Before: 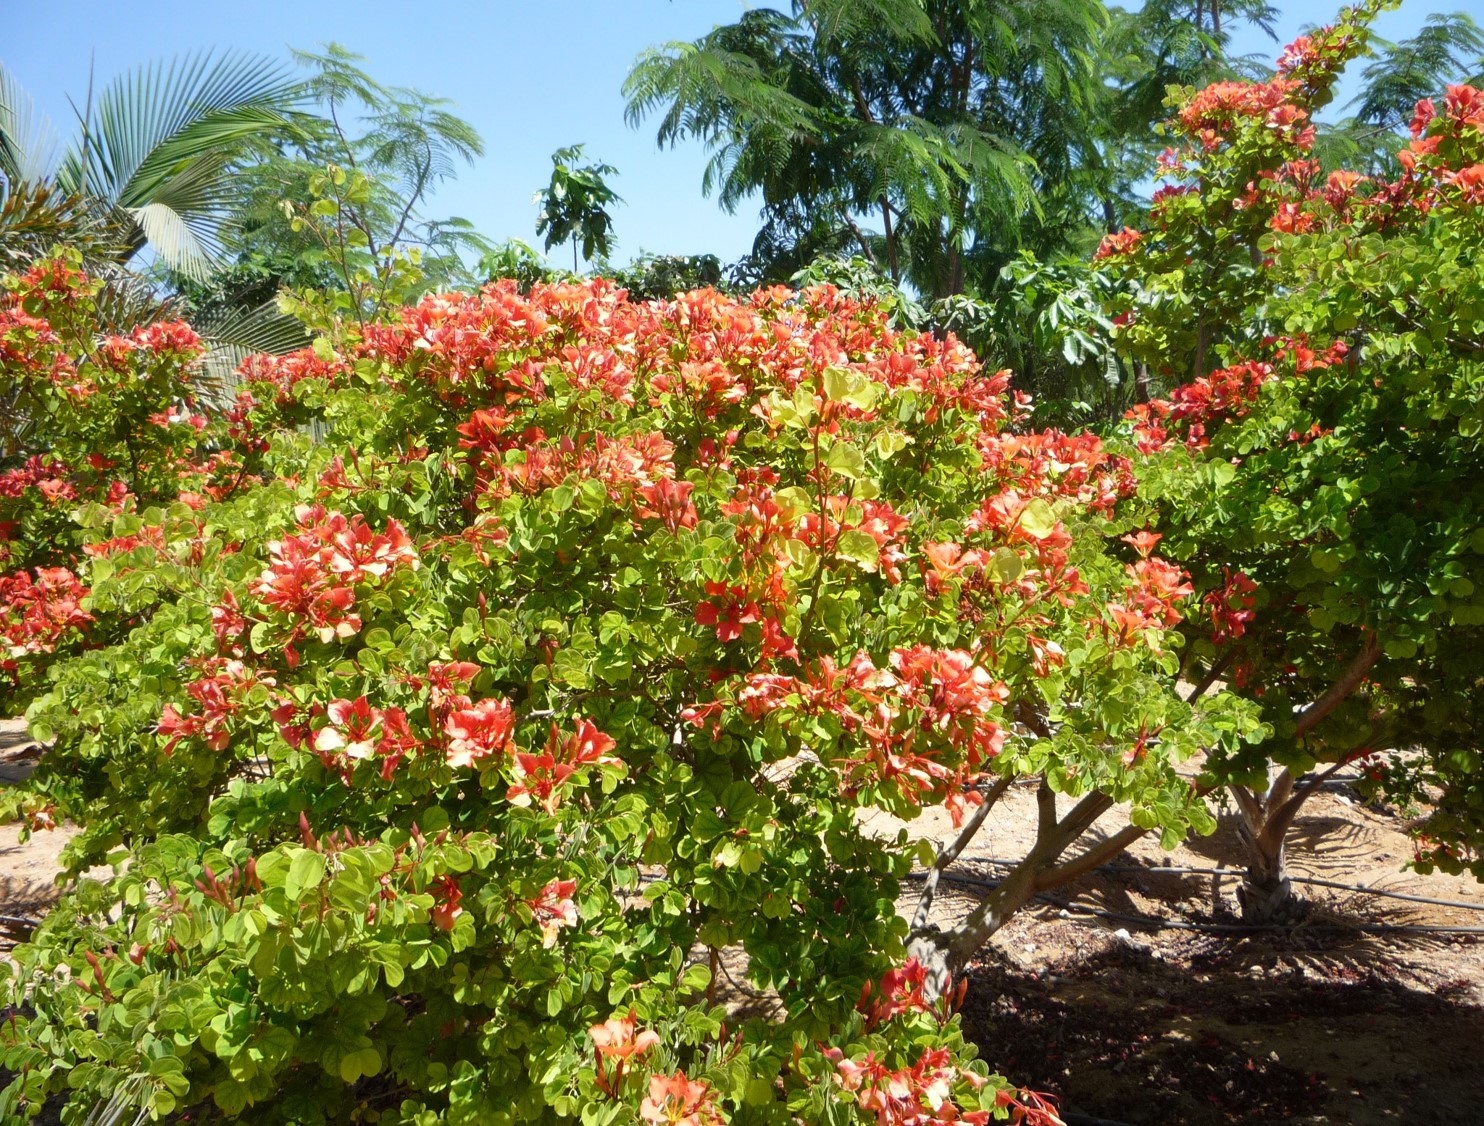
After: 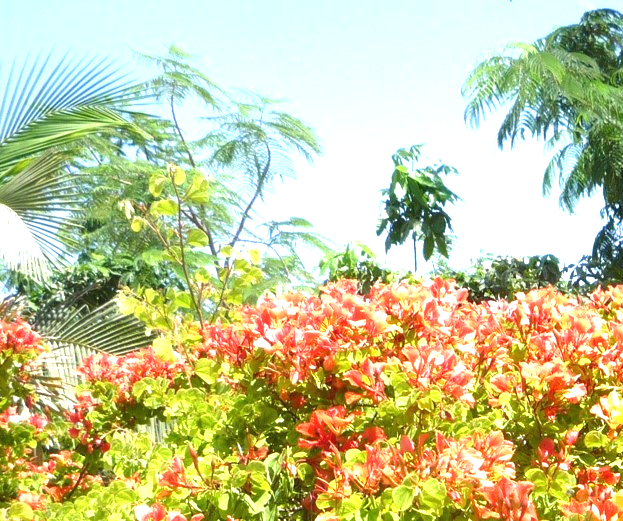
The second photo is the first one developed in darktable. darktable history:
crop and rotate: left 10.817%, top 0.062%, right 47.194%, bottom 53.626%
exposure: black level correction 0, exposure 1.1 EV, compensate highlight preservation false
